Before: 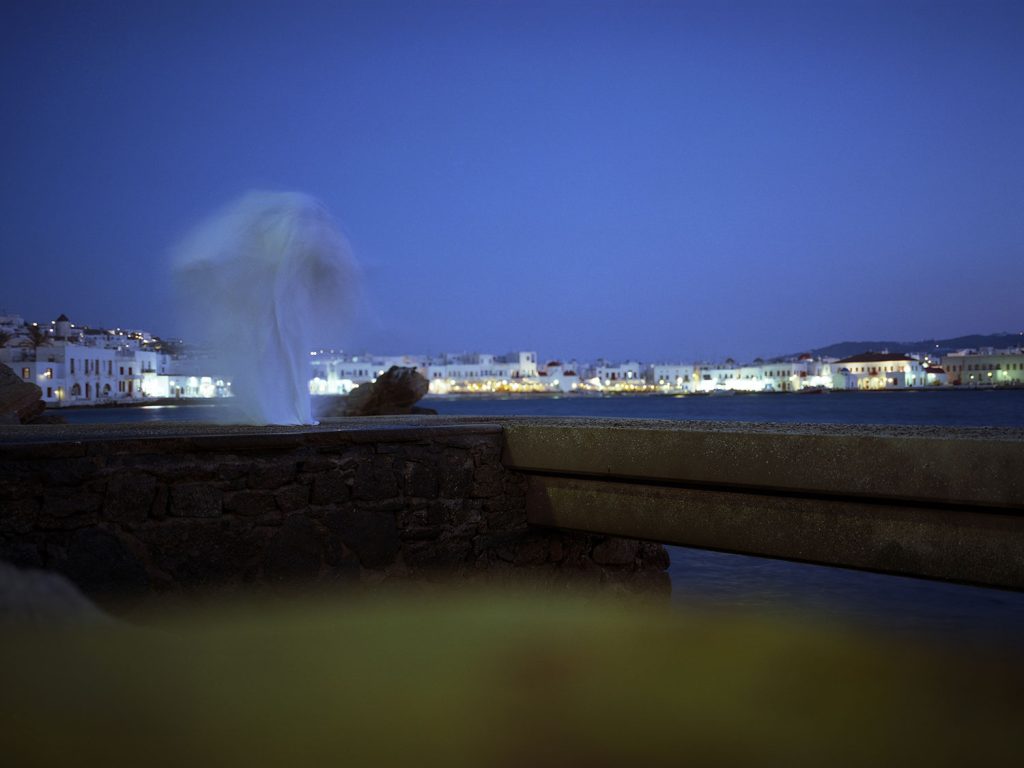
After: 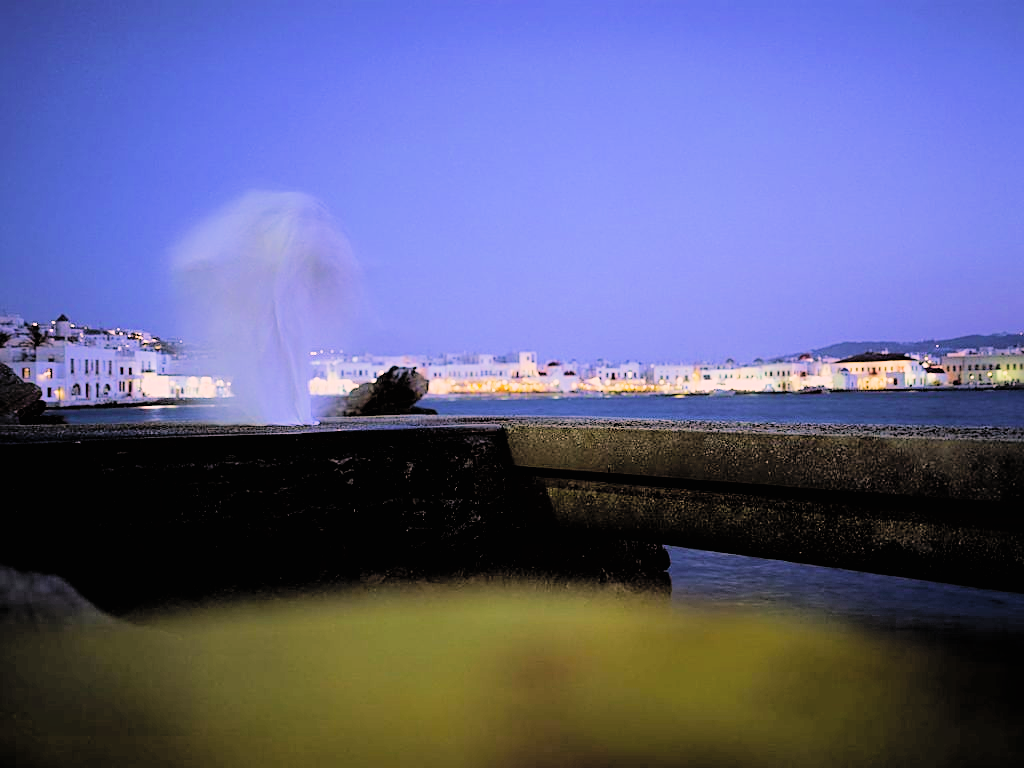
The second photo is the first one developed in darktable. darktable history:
exposure: exposure 1.154 EV, compensate highlight preservation false
sharpen: on, module defaults
color balance rgb: highlights gain › chroma 4.515%, highlights gain › hue 30.49°, perceptual saturation grading › global saturation 30.006%, contrast -10.46%
velvia: on, module defaults
filmic rgb: black relative exposure -2.8 EV, white relative exposure 4.56 EV, threshold 5.97 EV, hardness 1.75, contrast 1.264, enable highlight reconstruction true
contrast brightness saturation: brightness 0.154
